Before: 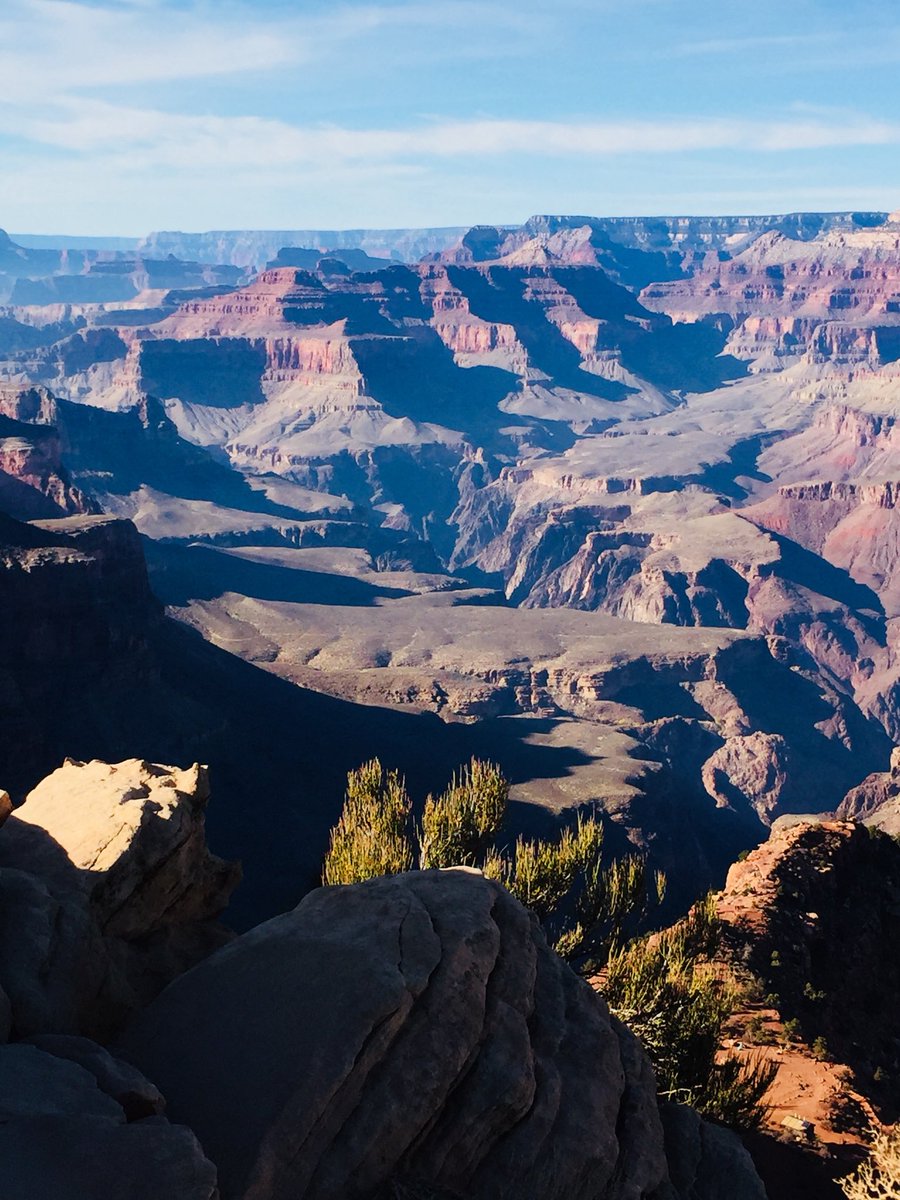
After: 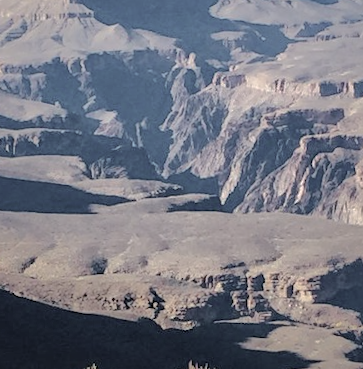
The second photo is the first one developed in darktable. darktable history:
contrast brightness saturation: brightness 0.18, saturation -0.5
shadows and highlights: shadows -19.91, highlights -73.15
rotate and perspective: rotation -1°, crop left 0.011, crop right 0.989, crop top 0.025, crop bottom 0.975
local contrast: detail 130%
crop: left 31.751%, top 32.172%, right 27.8%, bottom 35.83%
contrast equalizer: octaves 7, y [[0.6 ×6], [0.55 ×6], [0 ×6], [0 ×6], [0 ×6]], mix 0.15
